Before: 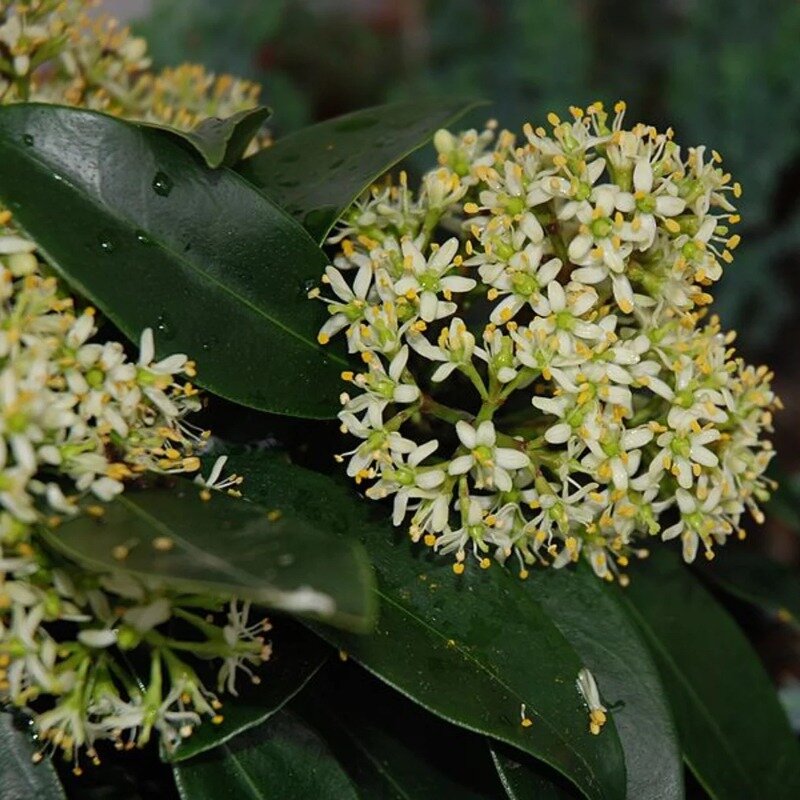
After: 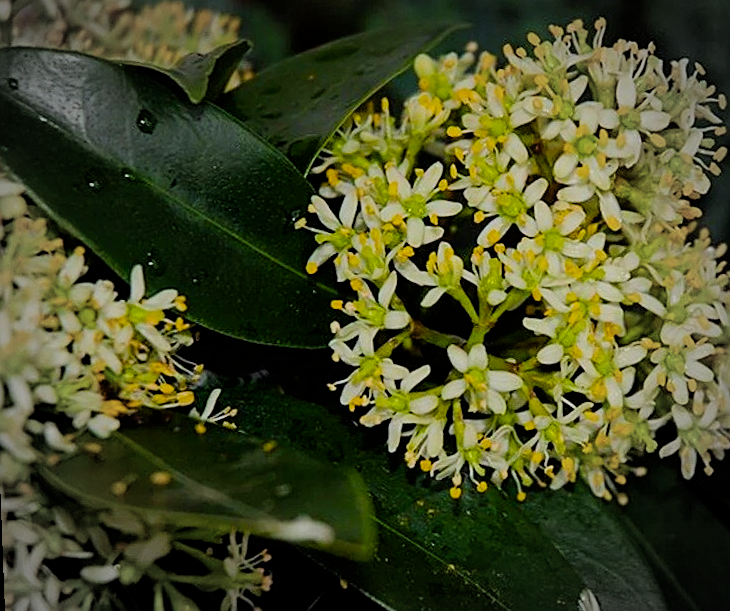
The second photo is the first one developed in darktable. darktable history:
sharpen: on, module defaults
exposure: black level correction 0.001, compensate highlight preservation false
crop and rotate: left 2.425%, top 11.305%, right 9.6%, bottom 15.08%
rotate and perspective: rotation -2.22°, lens shift (horizontal) -0.022, automatic cropping off
vignetting: fall-off start 67.15%, brightness -0.442, saturation -0.691, width/height ratio 1.011, unbound false
color balance rgb: linear chroma grading › global chroma 15%, perceptual saturation grading › global saturation 30%
filmic rgb: black relative exposure -6.68 EV, white relative exposure 4.56 EV, hardness 3.25
